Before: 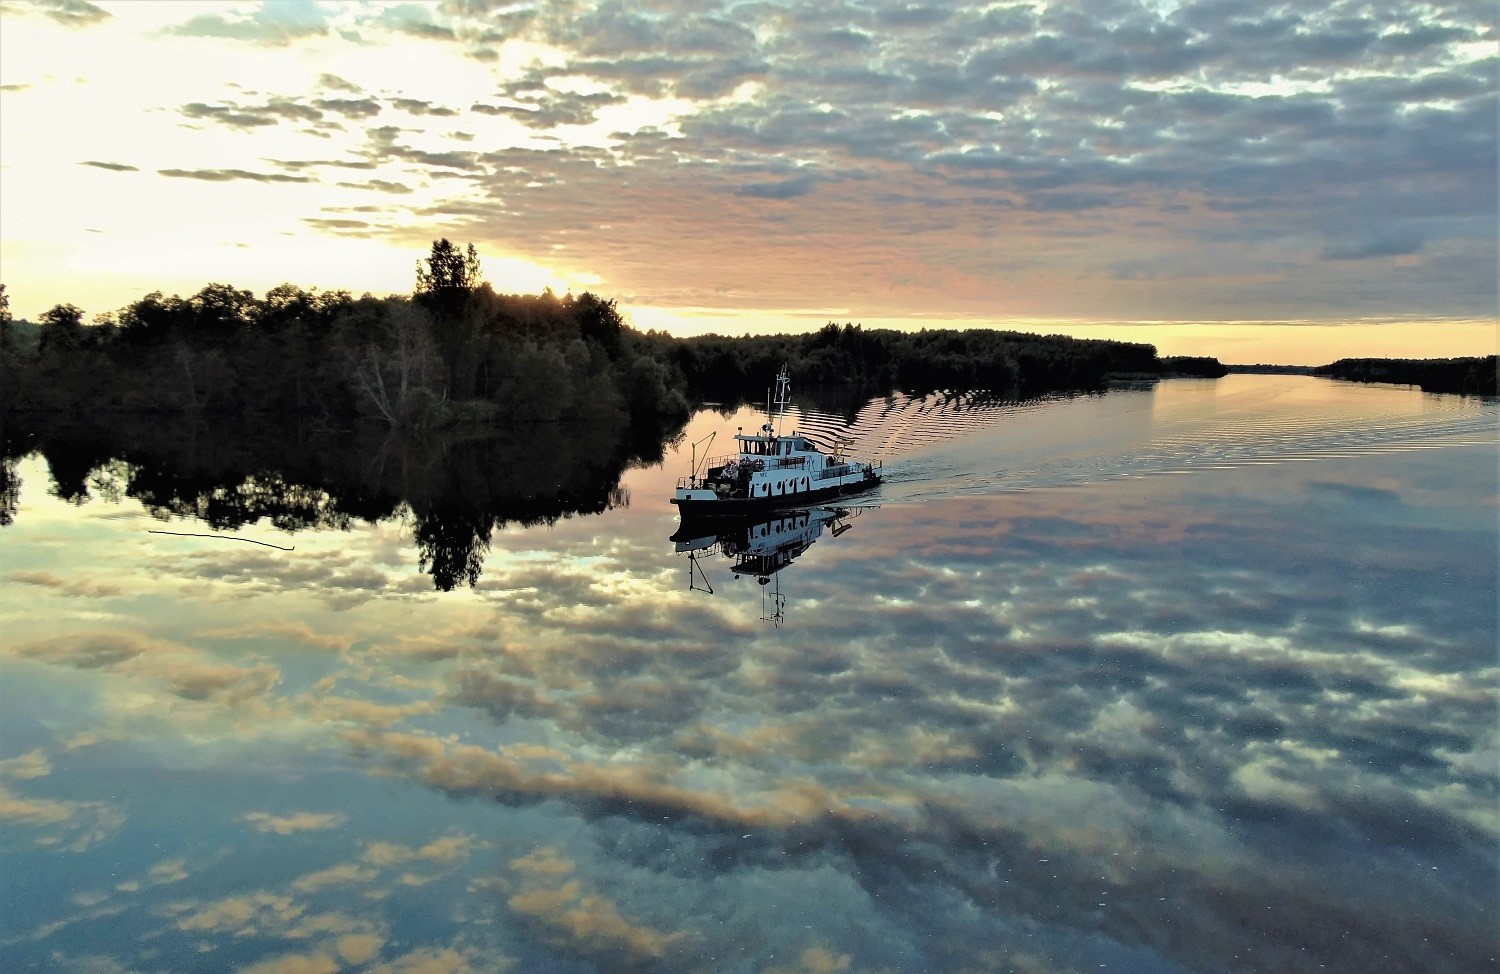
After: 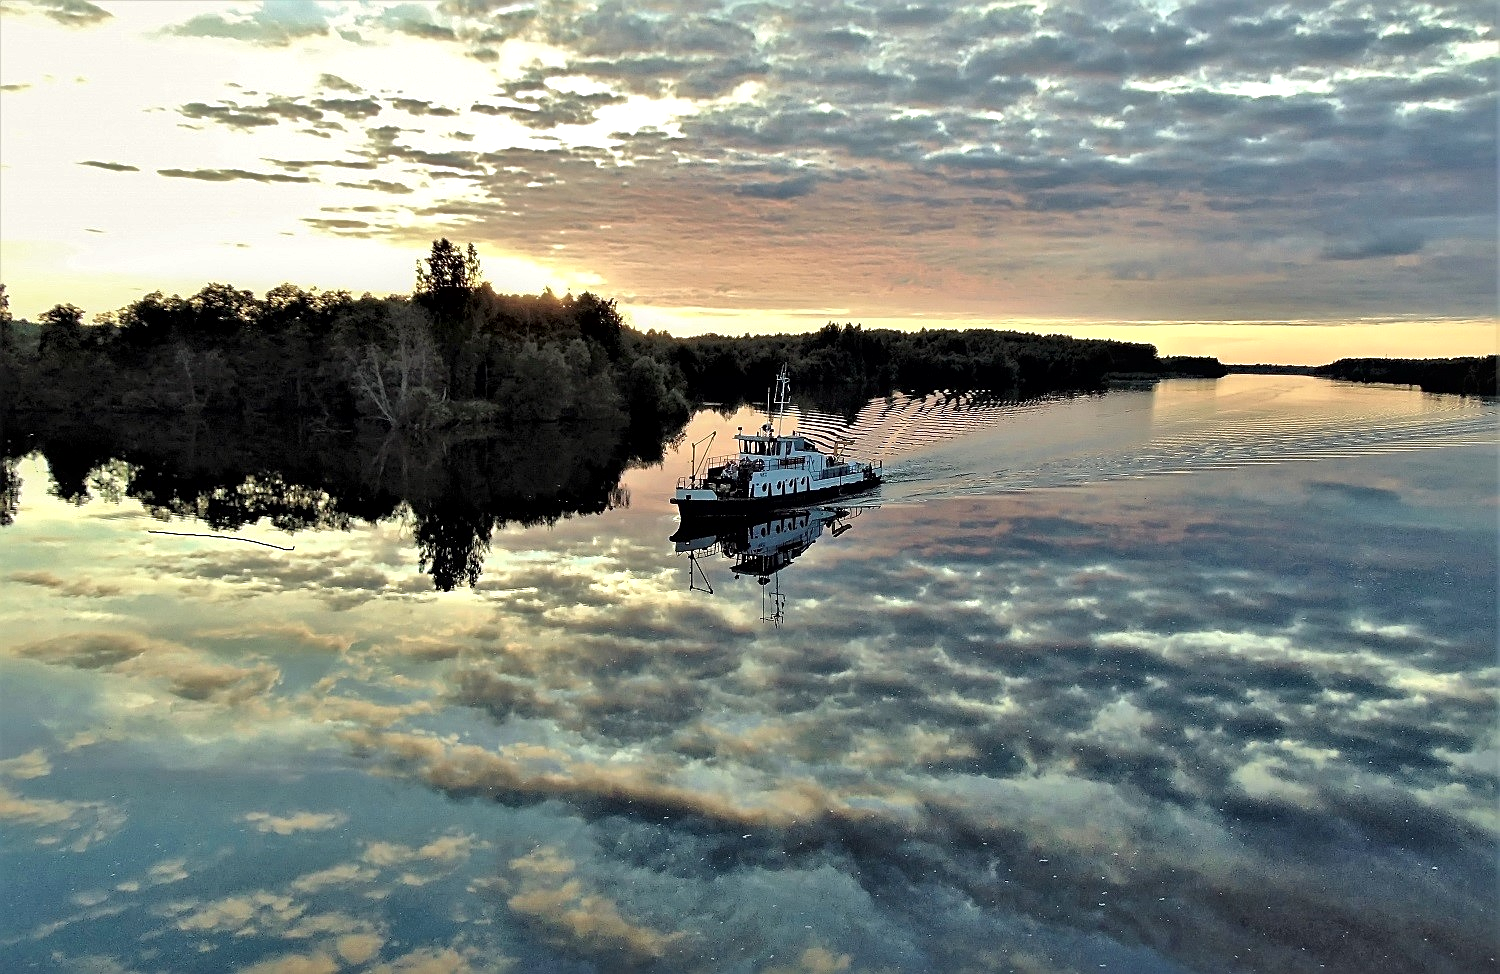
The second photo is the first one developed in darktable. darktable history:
local contrast: mode bilateral grid, contrast 20, coarseness 50, detail 171%, midtone range 0.2
sharpen: on, module defaults
